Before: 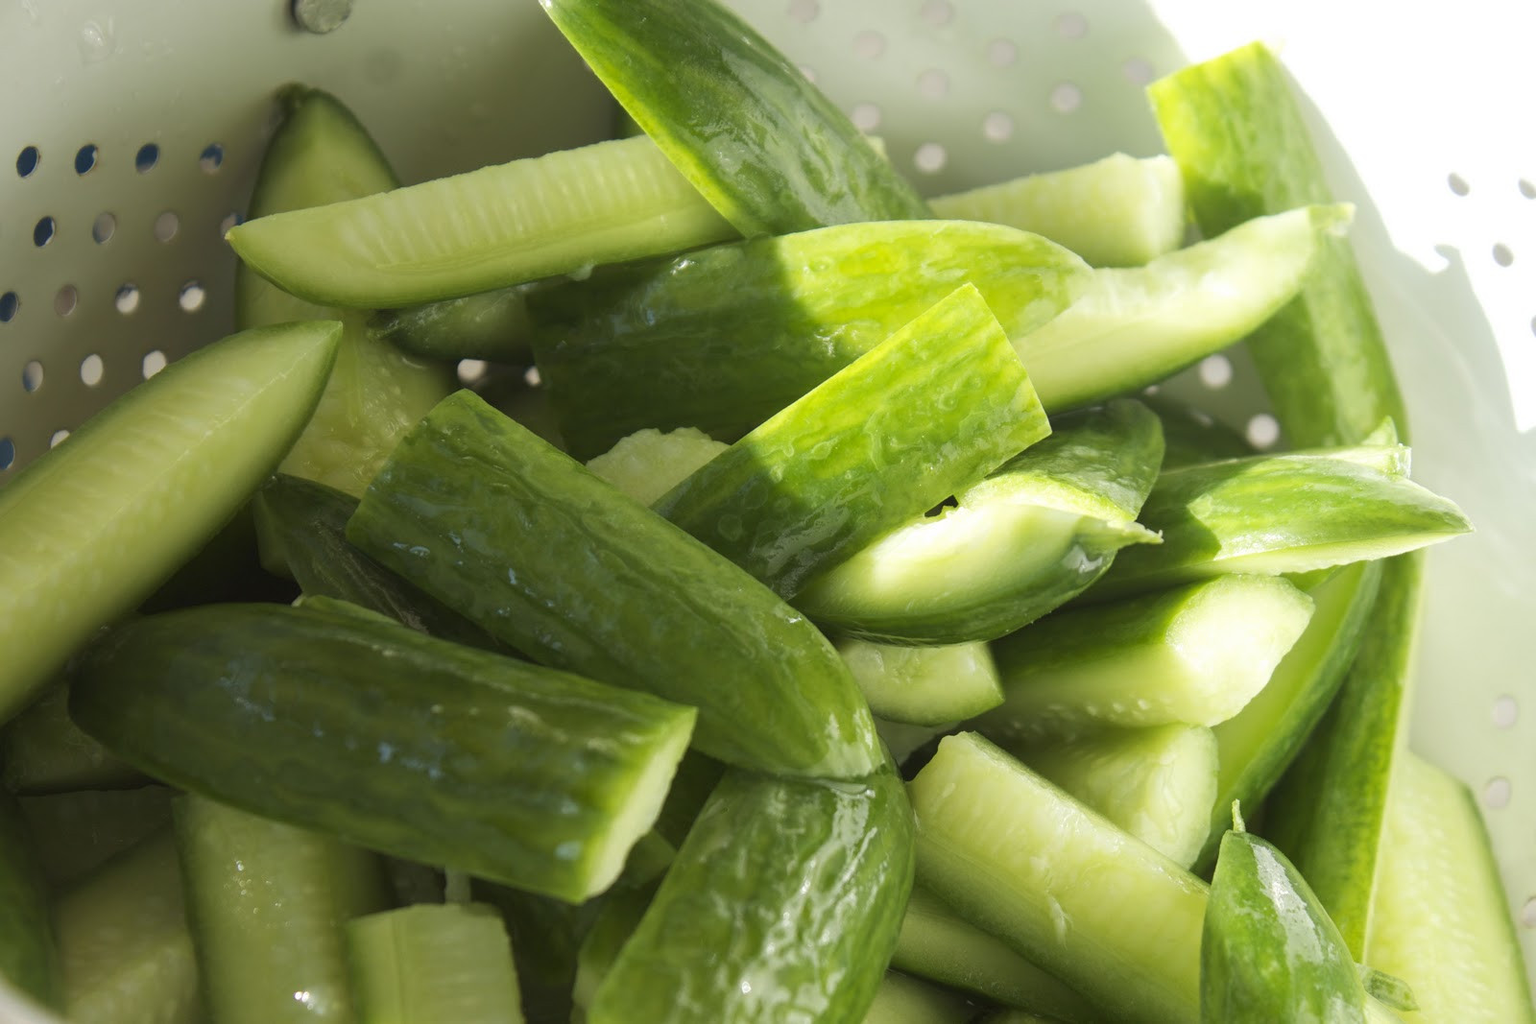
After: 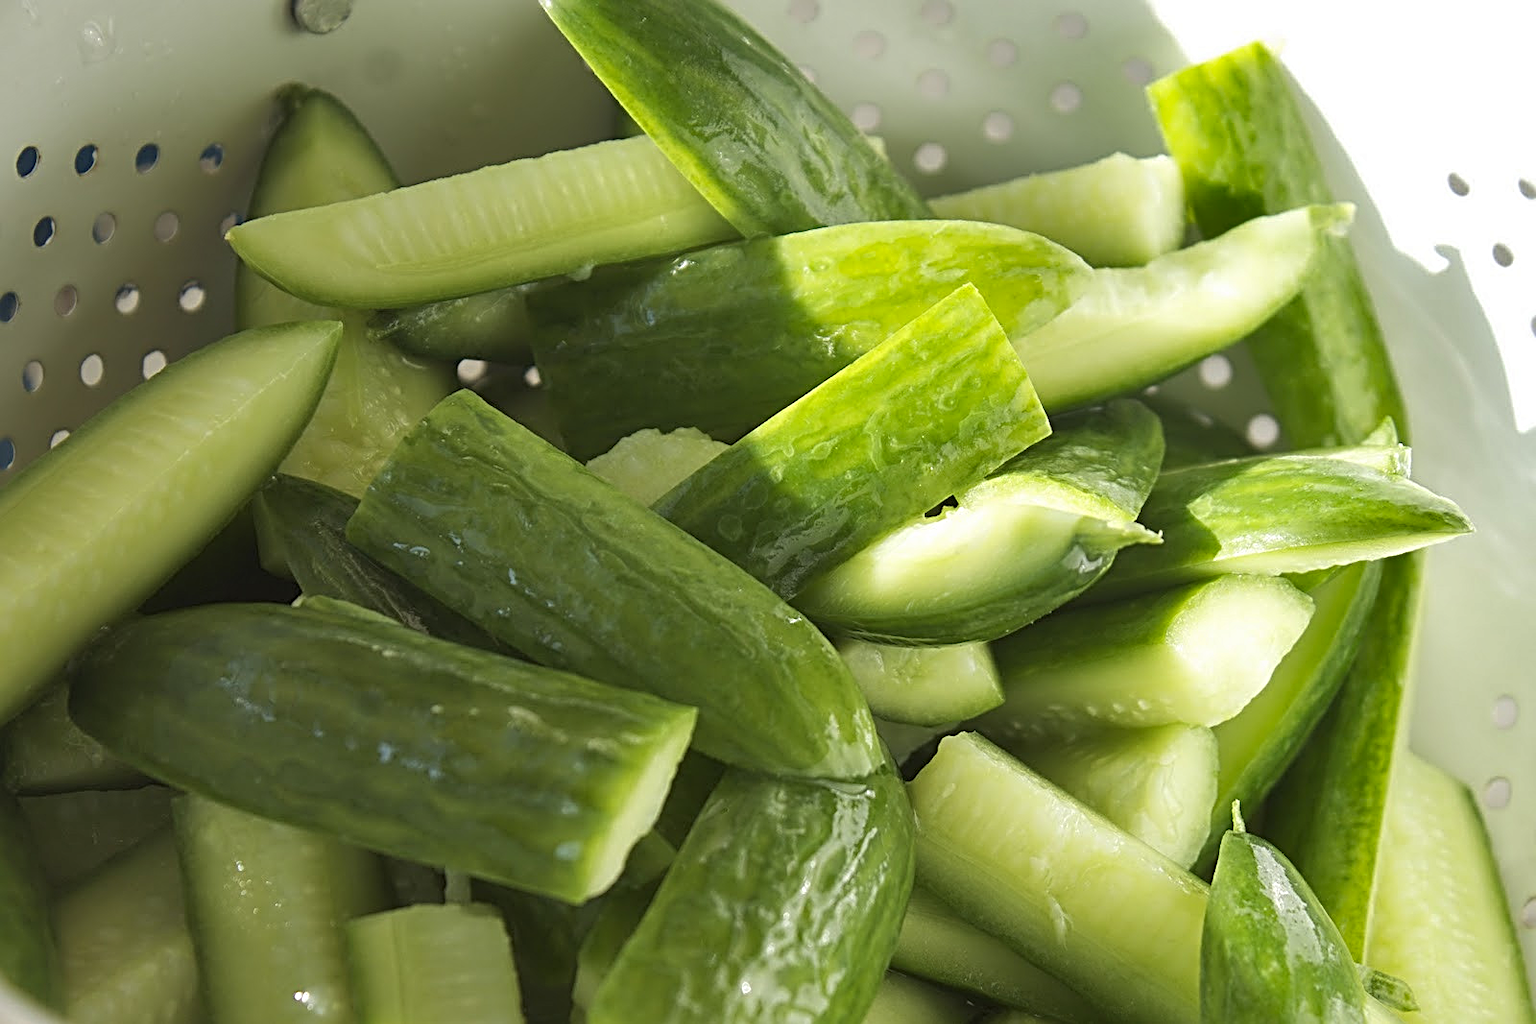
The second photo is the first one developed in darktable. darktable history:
sharpen: radius 2.997, amount 0.754
shadows and highlights: shadows 59.29, soften with gaussian
